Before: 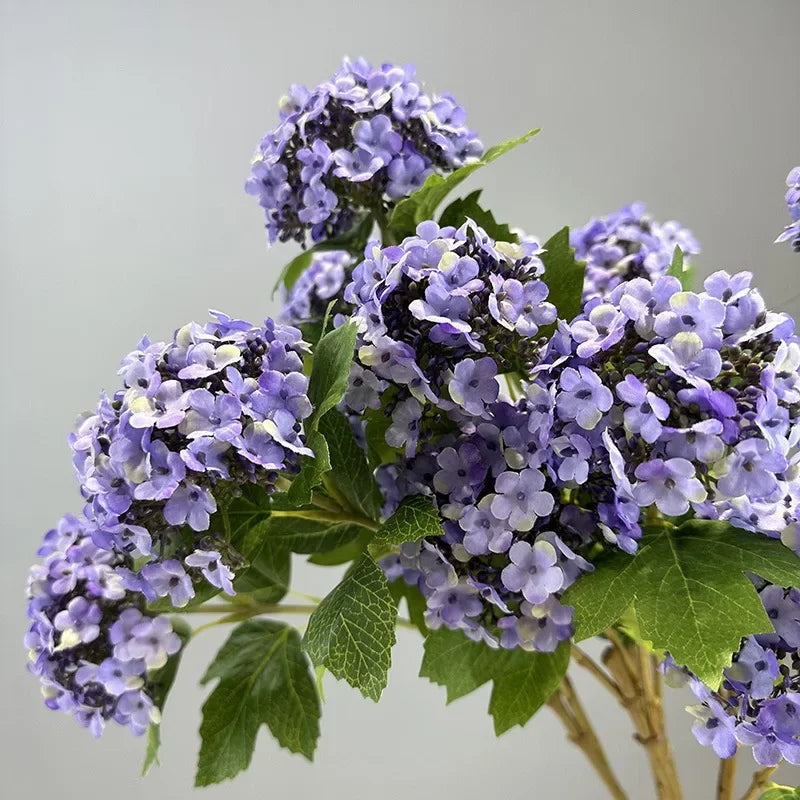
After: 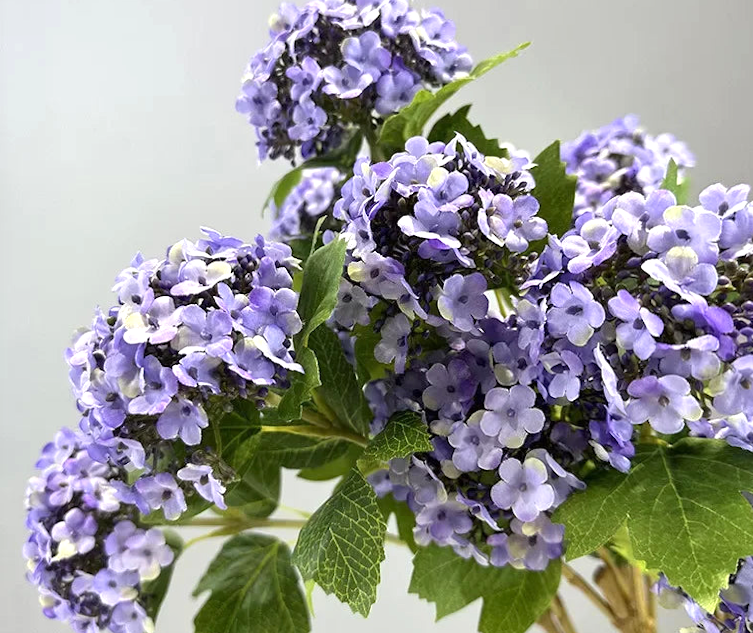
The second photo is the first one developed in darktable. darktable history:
tone equalizer: on, module defaults
crop and rotate: angle 0.03°, top 11.643%, right 5.651%, bottom 11.189%
exposure: exposure 0.376 EV, compensate highlight preservation false
rotate and perspective: lens shift (horizontal) -0.055, automatic cropping off
